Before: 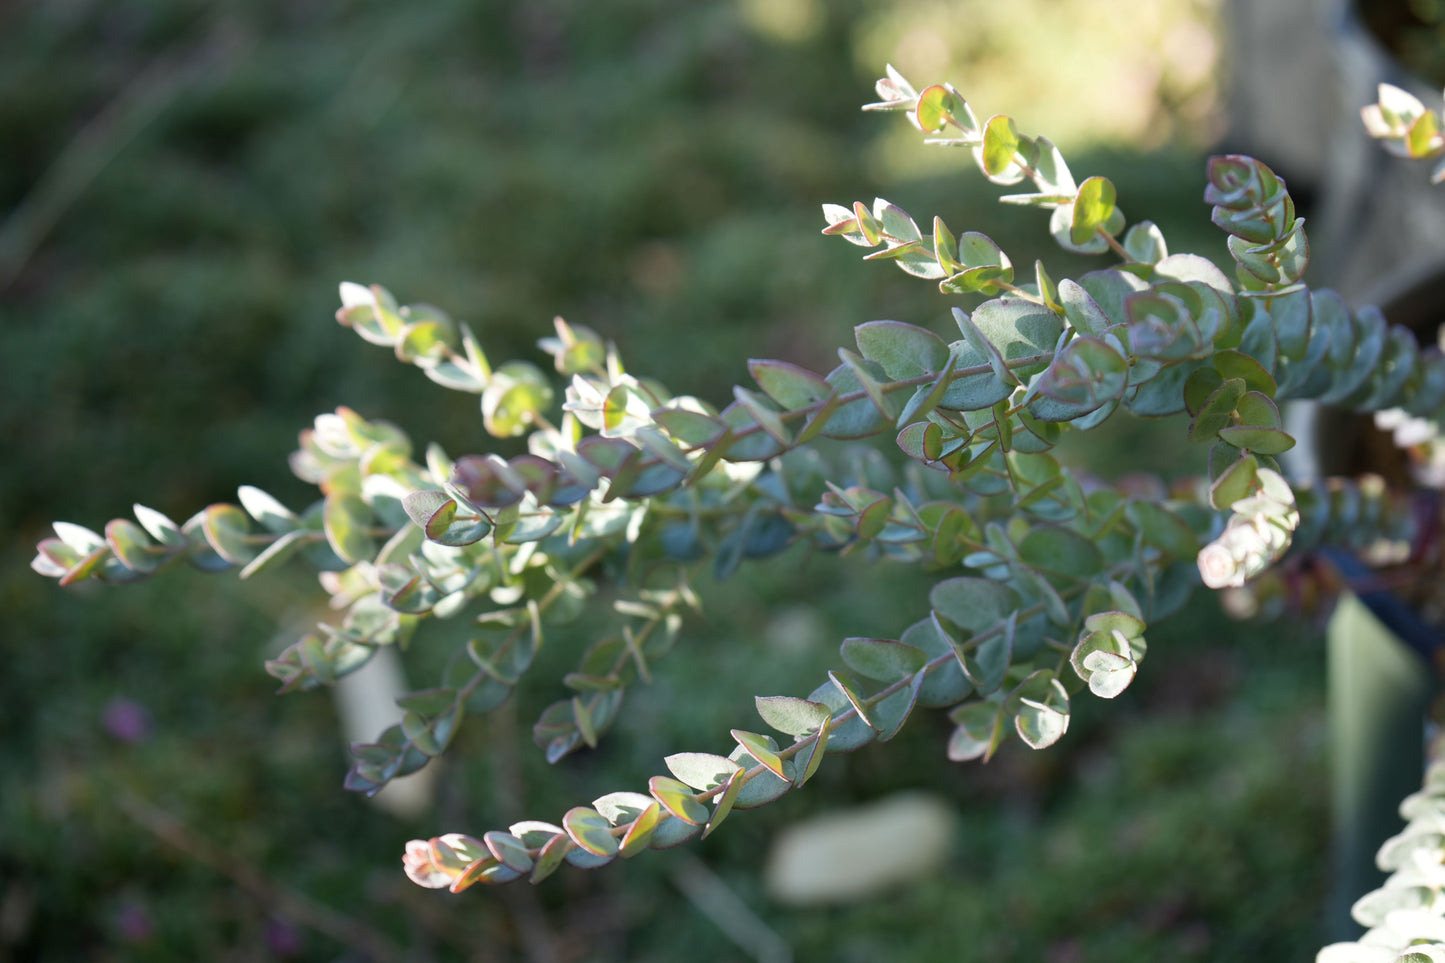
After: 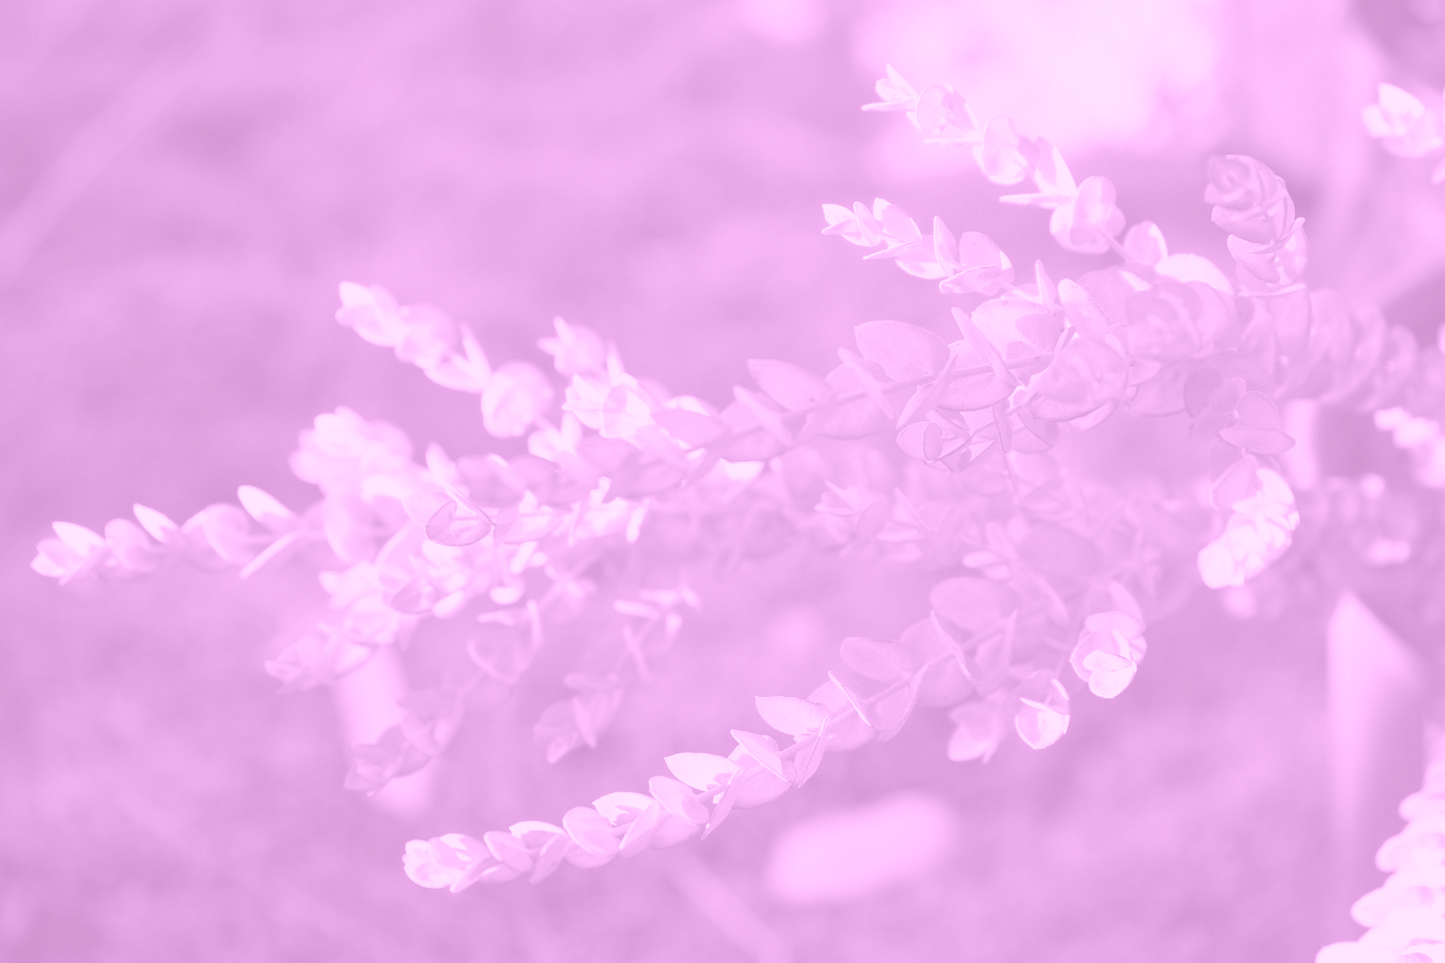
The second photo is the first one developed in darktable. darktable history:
white balance: red 0.926, green 1.003, blue 1.133
colorize: hue 331.2°, saturation 75%, source mix 30.28%, lightness 70.52%, version 1
